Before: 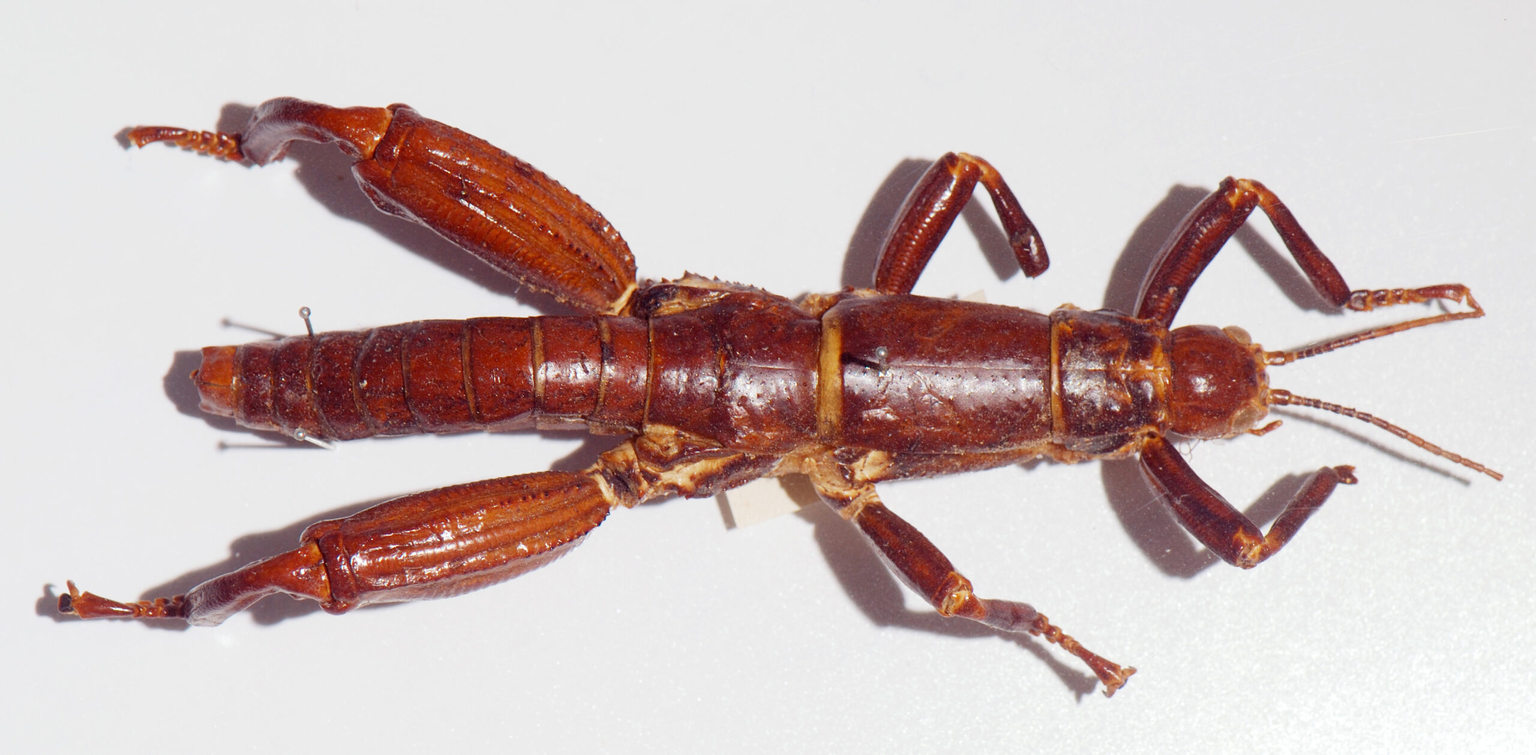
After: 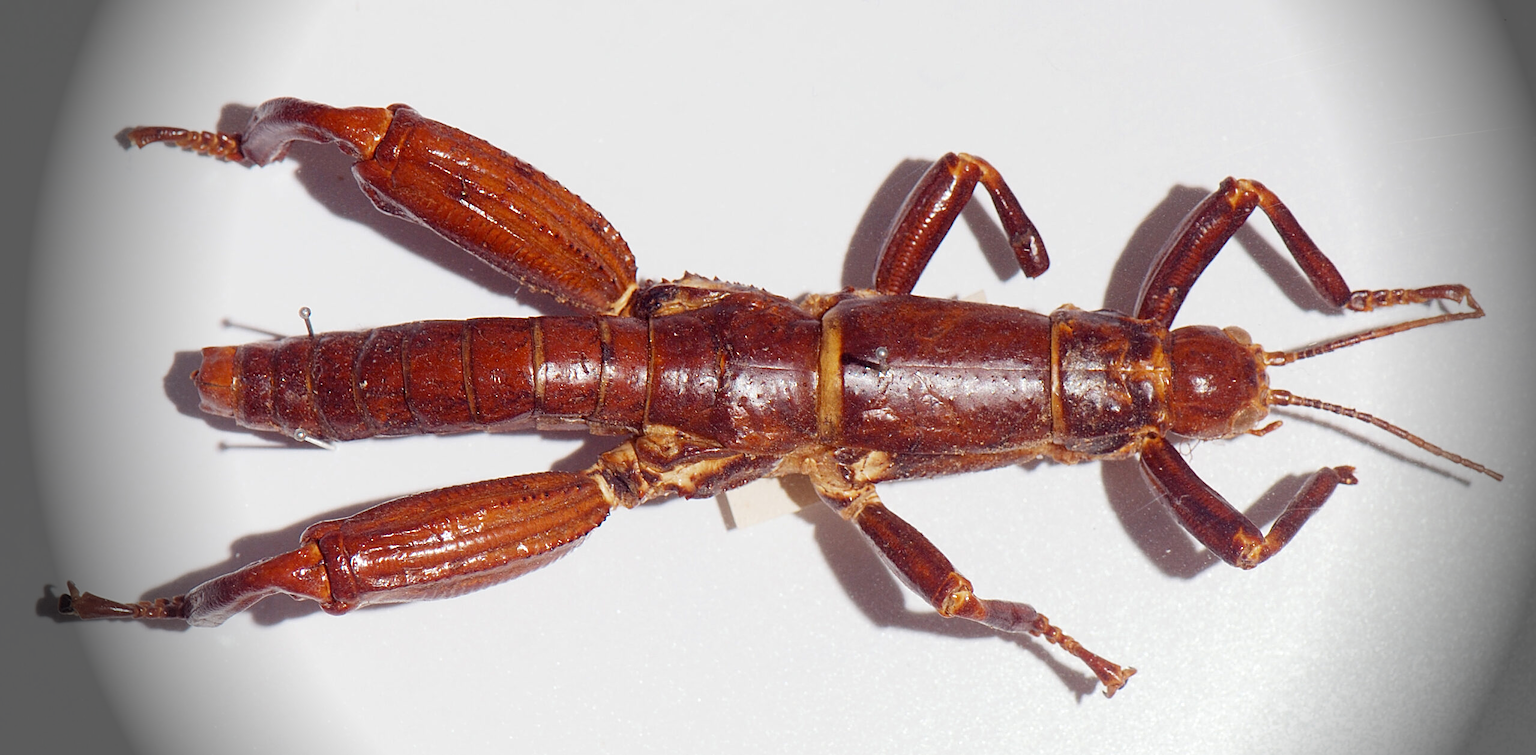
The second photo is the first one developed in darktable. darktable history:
sharpen: on, module defaults
vignetting: fall-off start 76.42%, fall-off radius 27.36%, brightness -0.872, center (0.037, -0.09), width/height ratio 0.971
